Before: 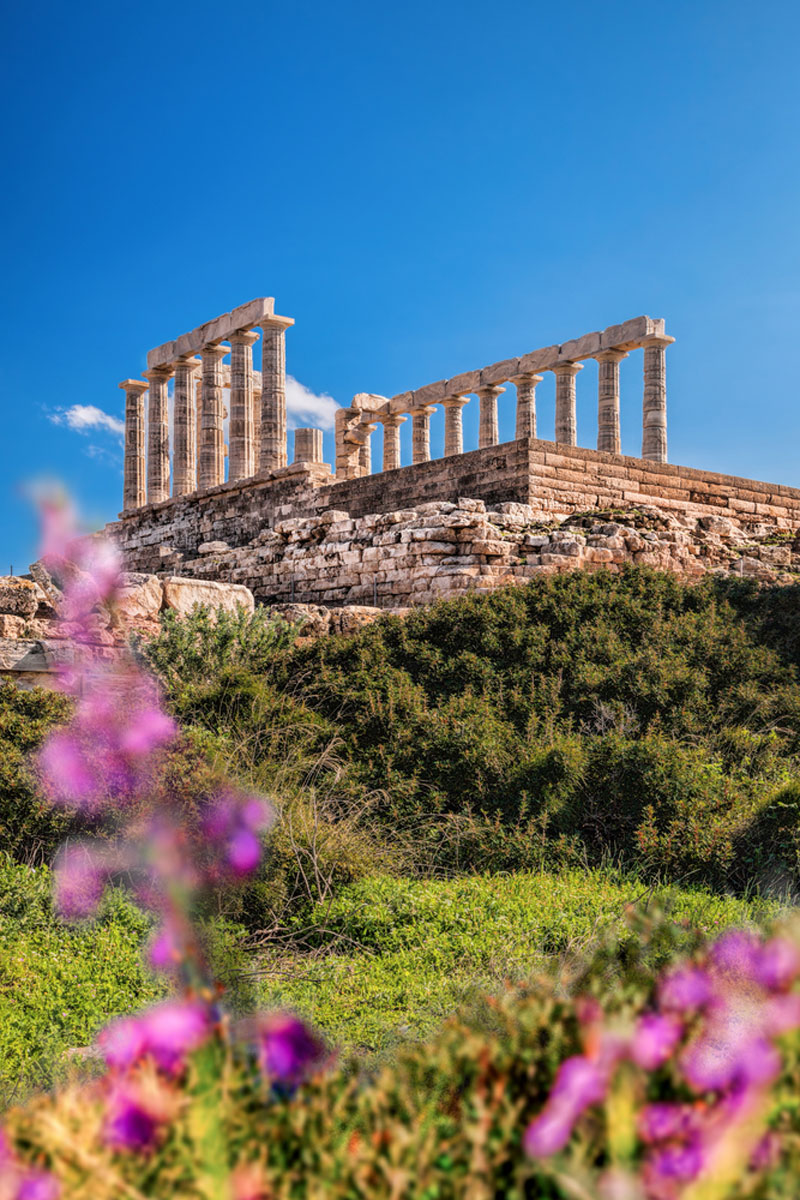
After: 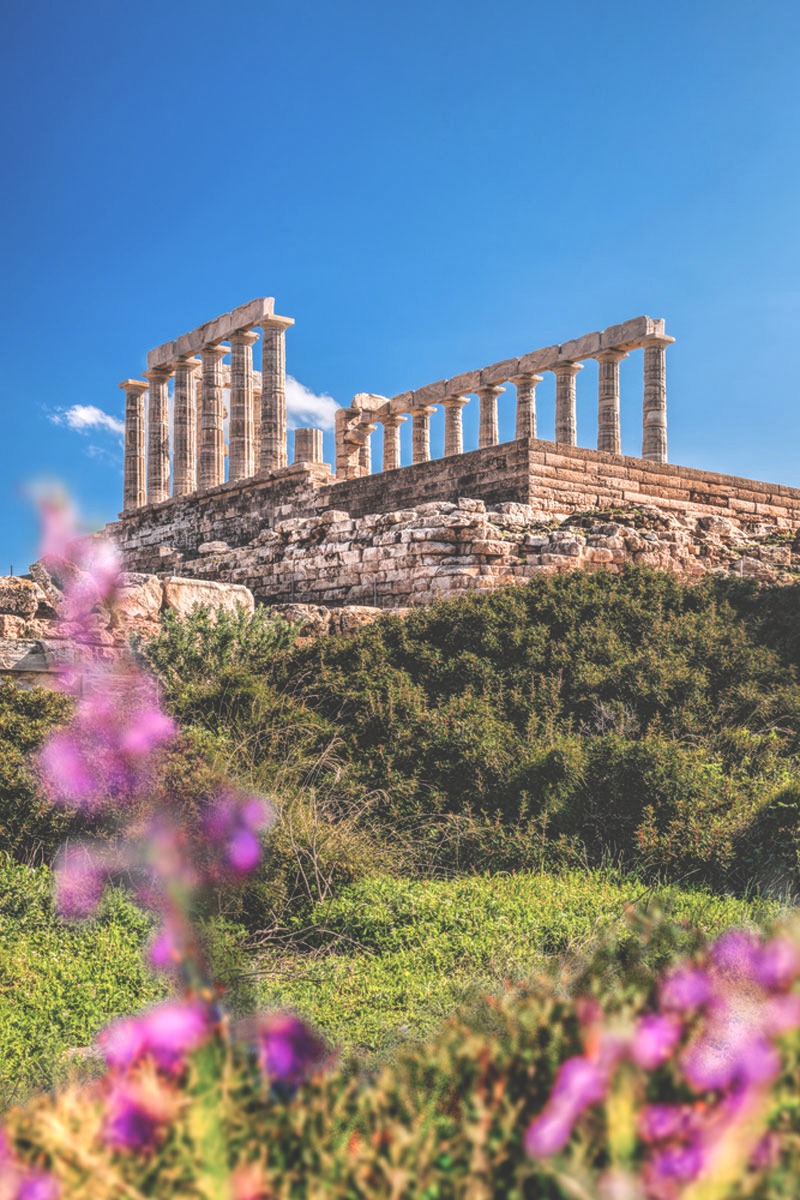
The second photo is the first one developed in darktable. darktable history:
exposure: black level correction -0.041, exposure 0.064 EV, compensate highlight preservation false
local contrast: on, module defaults
